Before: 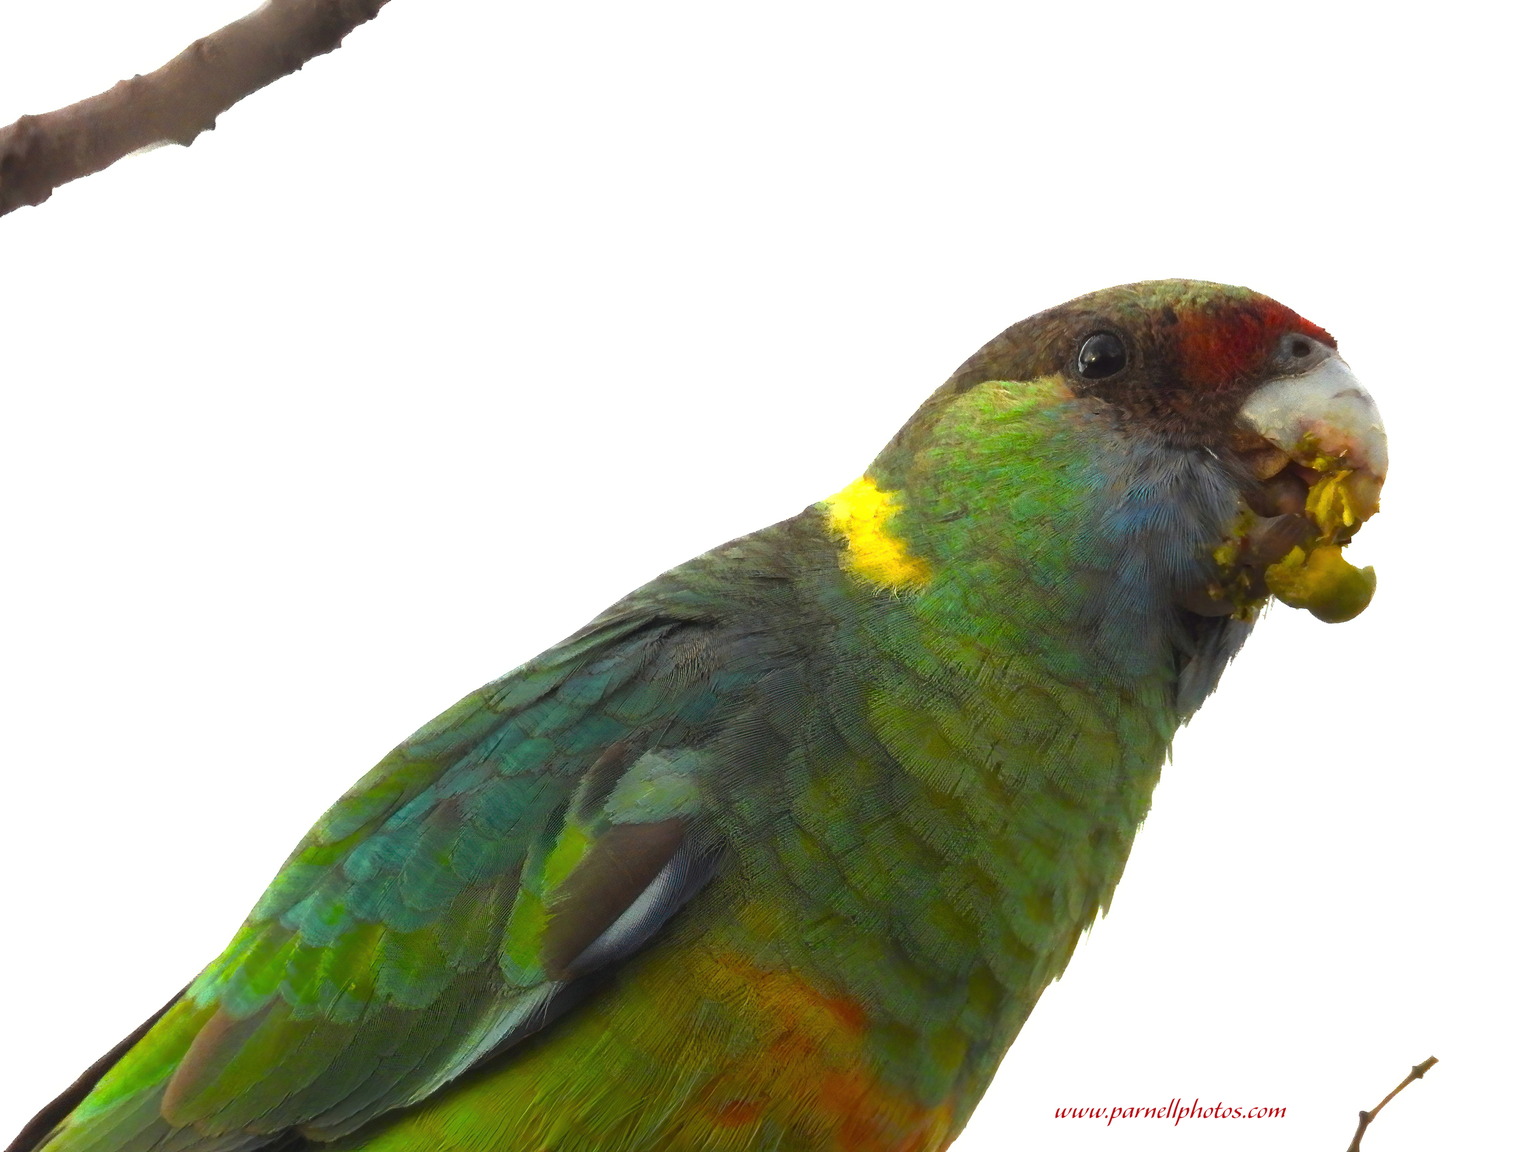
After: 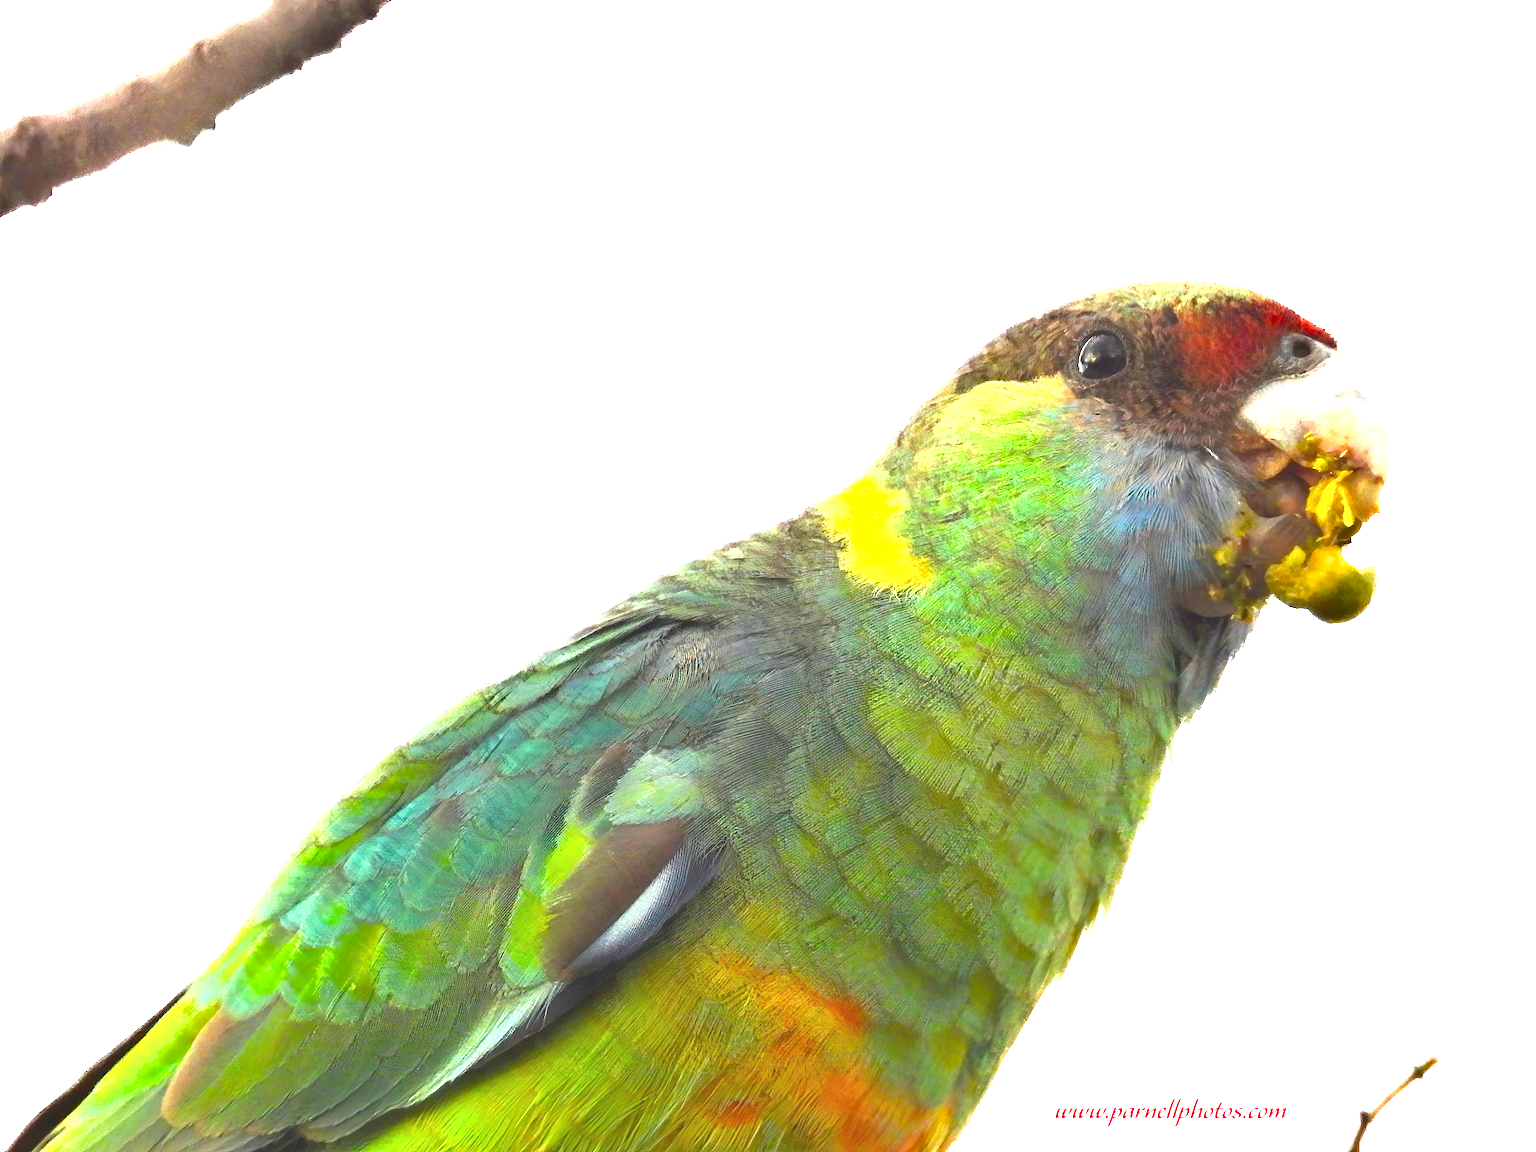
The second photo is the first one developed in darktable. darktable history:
exposure: black level correction 0, exposure 1.915 EV, compensate highlight preservation false
shadows and highlights: shadows 29.61, highlights -30.37, low approximation 0.01, soften with gaussian
